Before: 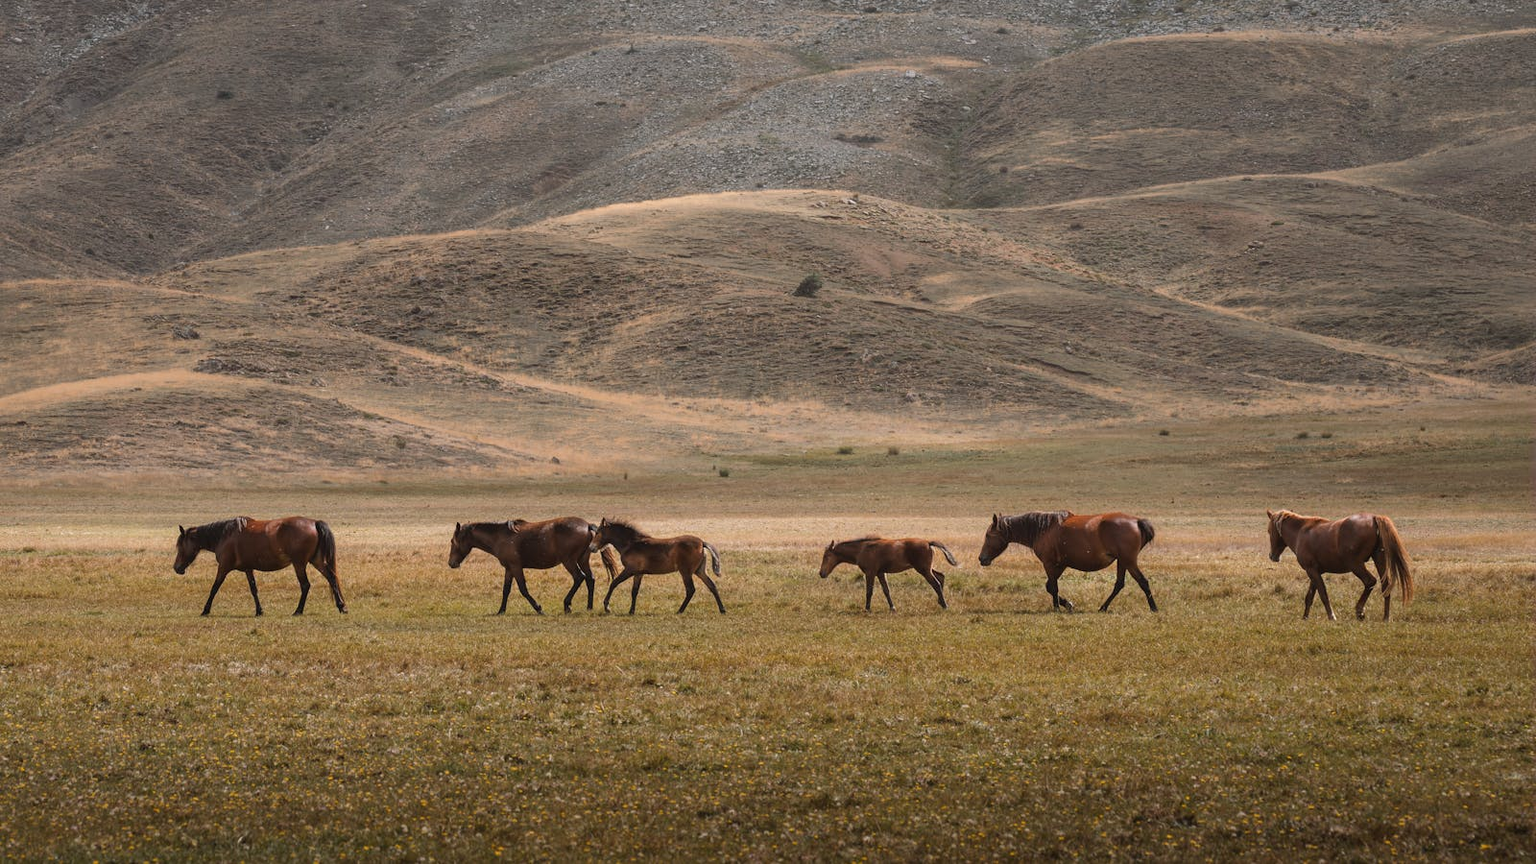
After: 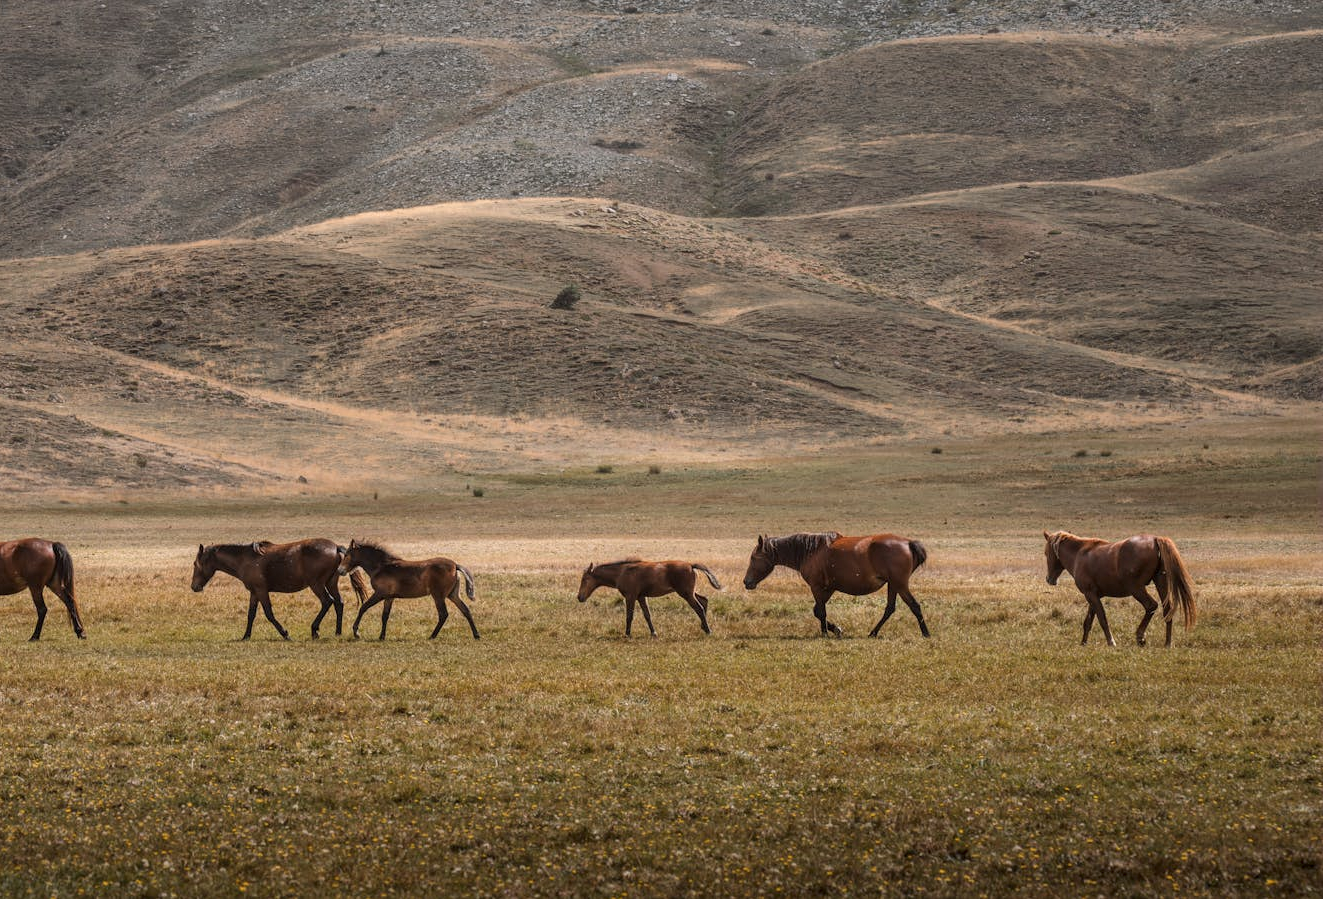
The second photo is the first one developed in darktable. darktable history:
local contrast: on, module defaults
crop: left 17.269%, bottom 0.016%
